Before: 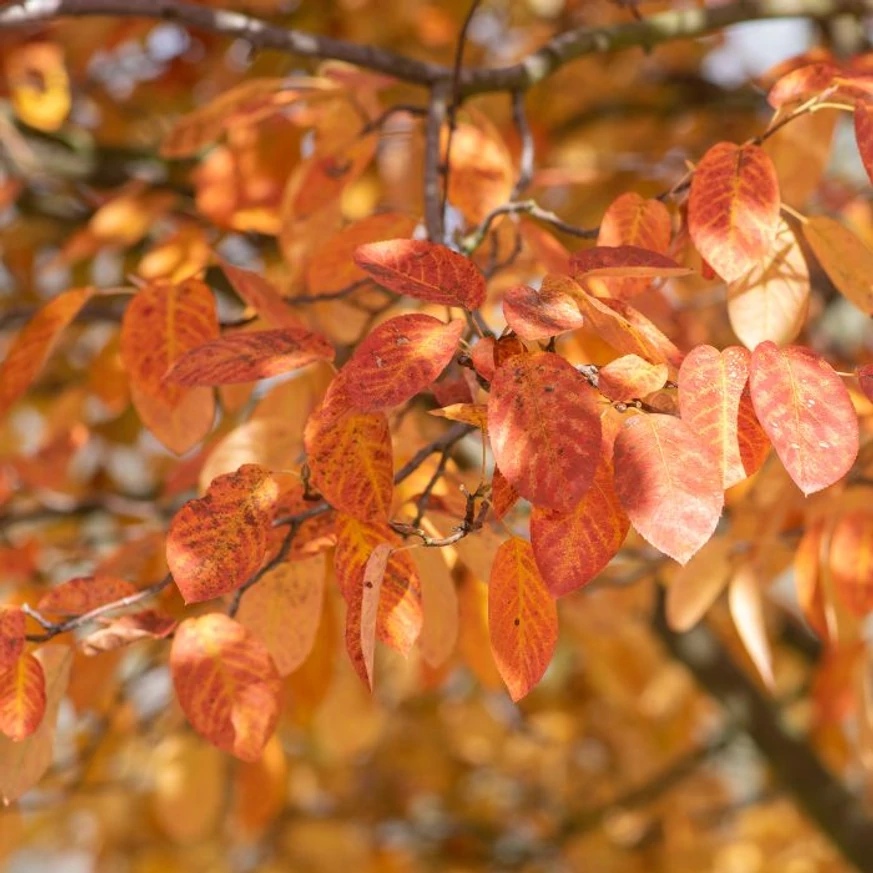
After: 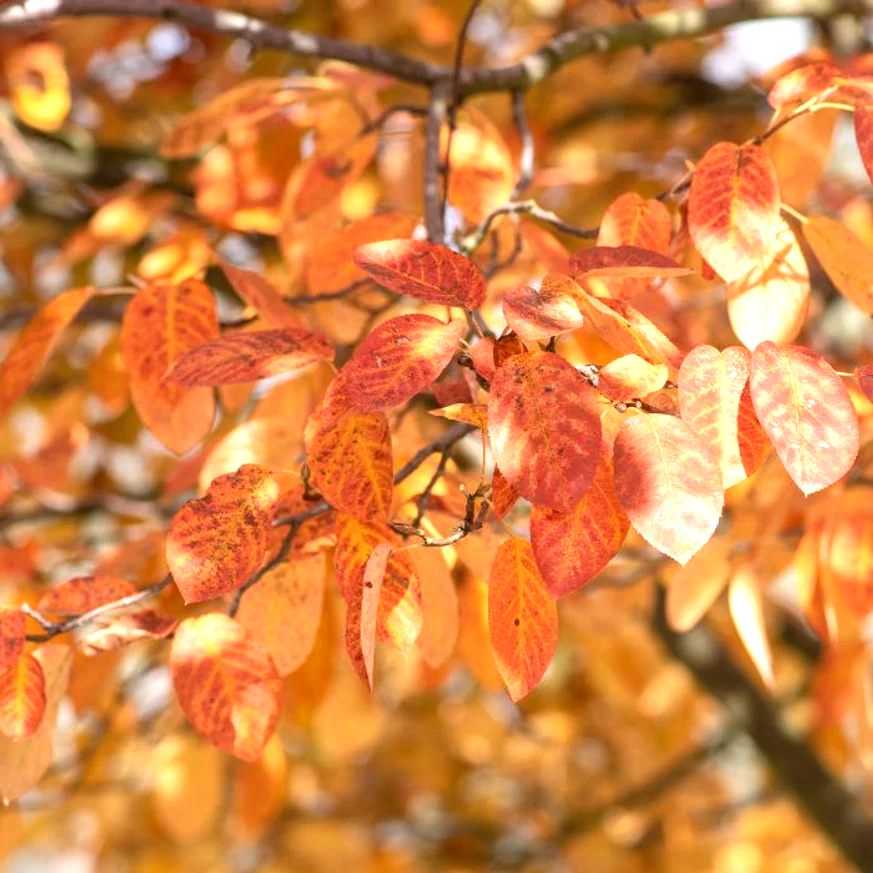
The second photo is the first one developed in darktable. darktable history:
local contrast: mode bilateral grid, contrast 20, coarseness 49, detail 119%, midtone range 0.2
tone equalizer: -8 EV -0.74 EV, -7 EV -0.724 EV, -6 EV -0.592 EV, -5 EV -0.418 EV, -3 EV 0.396 EV, -2 EV 0.6 EV, -1 EV 0.682 EV, +0 EV 0.744 EV
